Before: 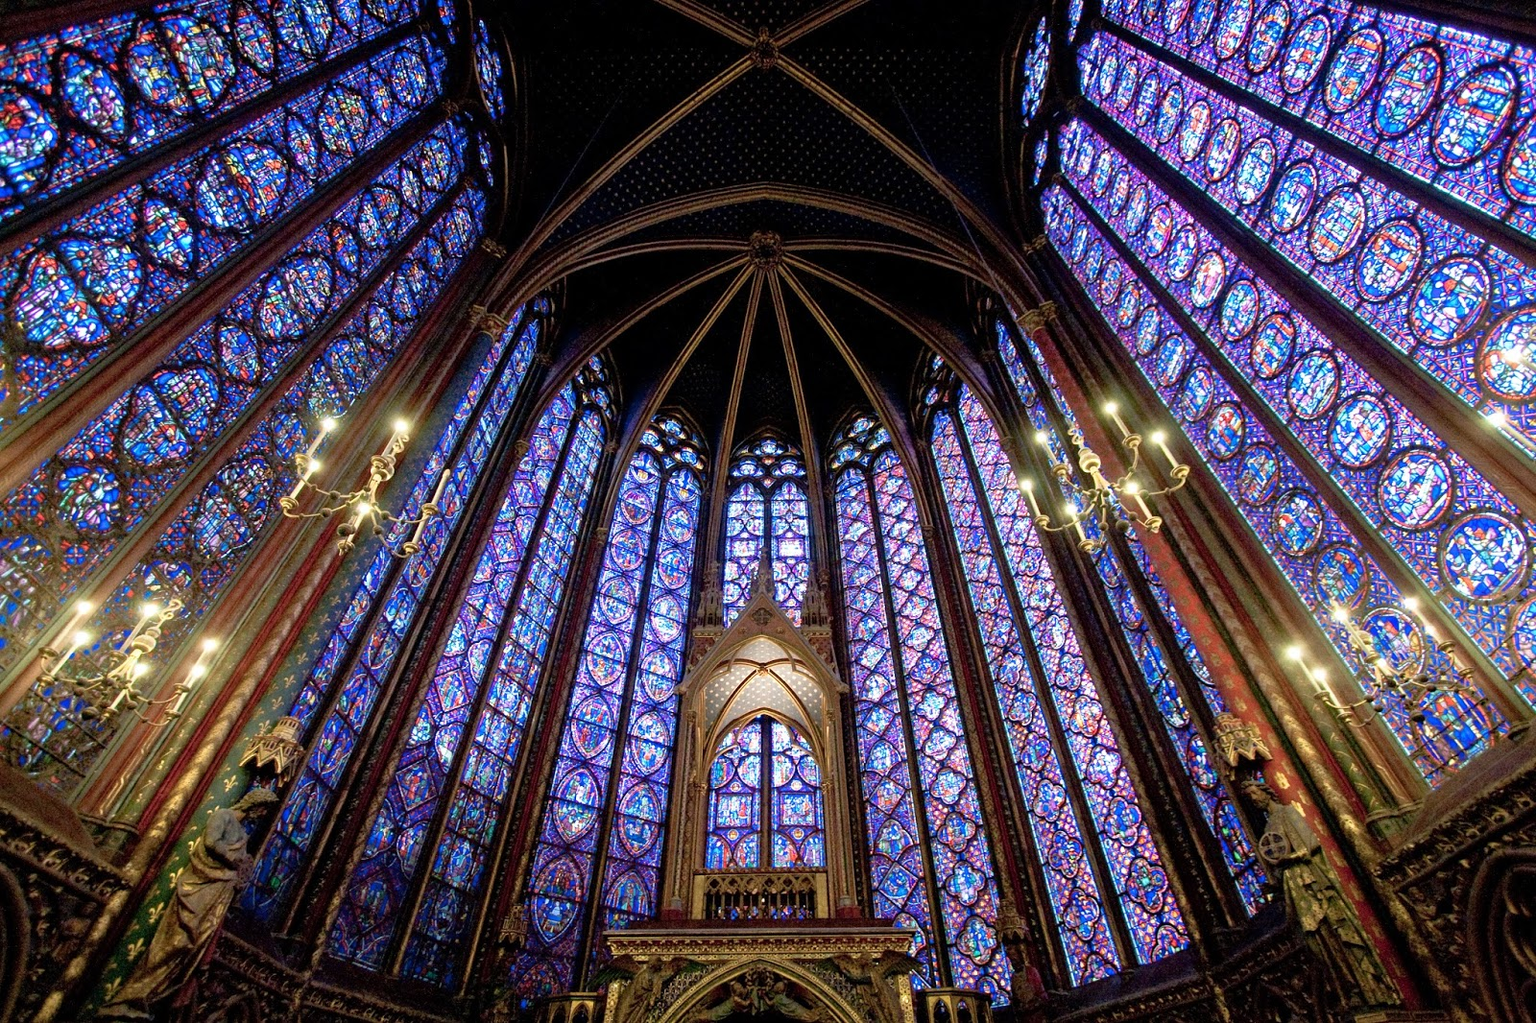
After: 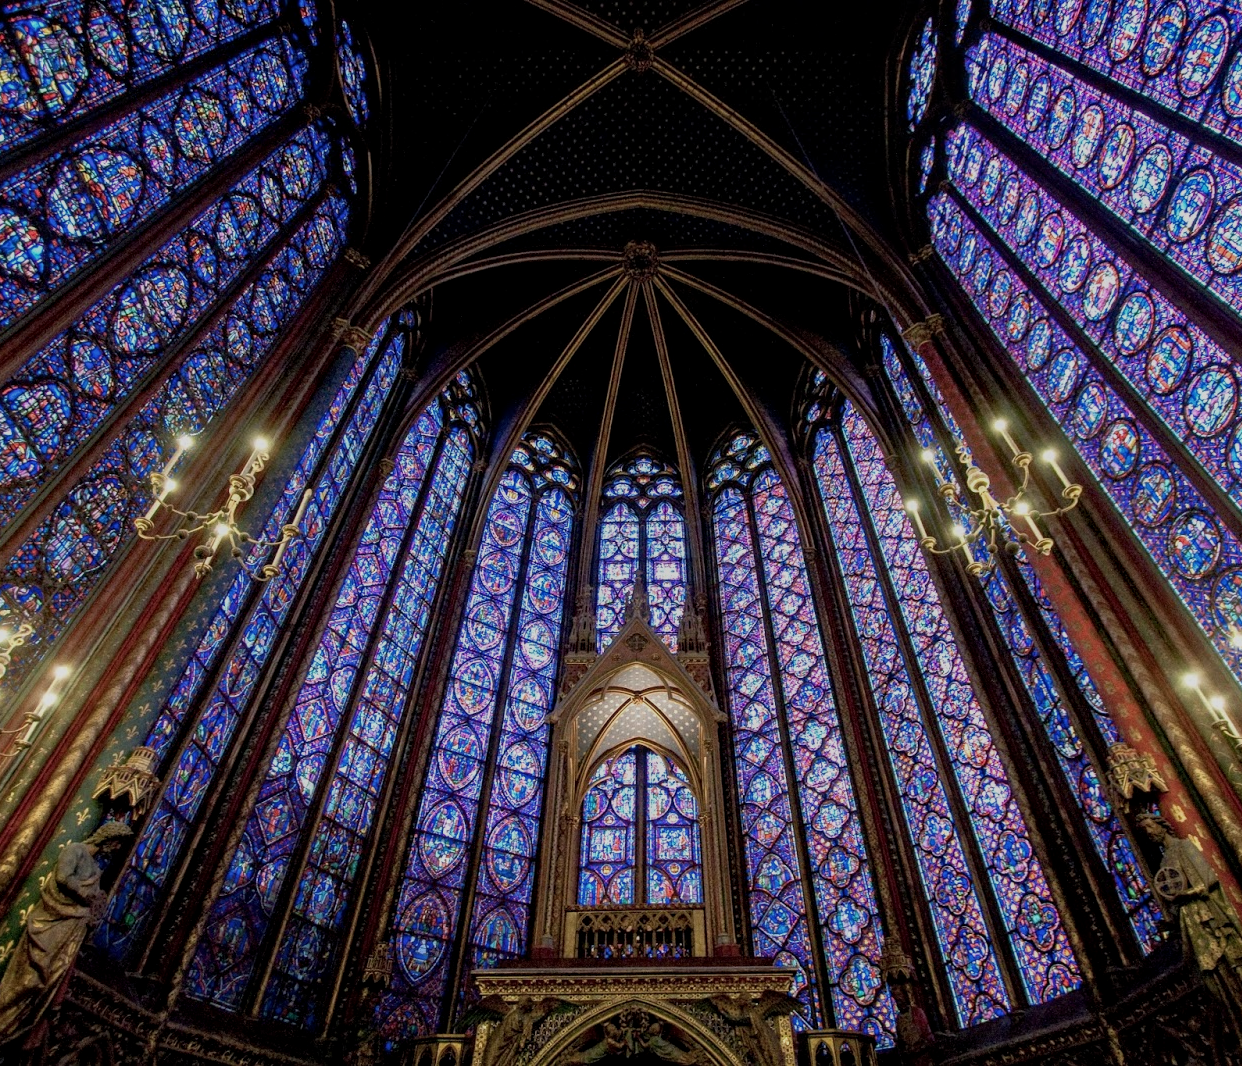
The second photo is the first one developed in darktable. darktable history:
exposure: black level correction 0, exposure -0.739 EV, compensate highlight preservation false
crop: left 9.856%, right 12.518%
local contrast: on, module defaults
